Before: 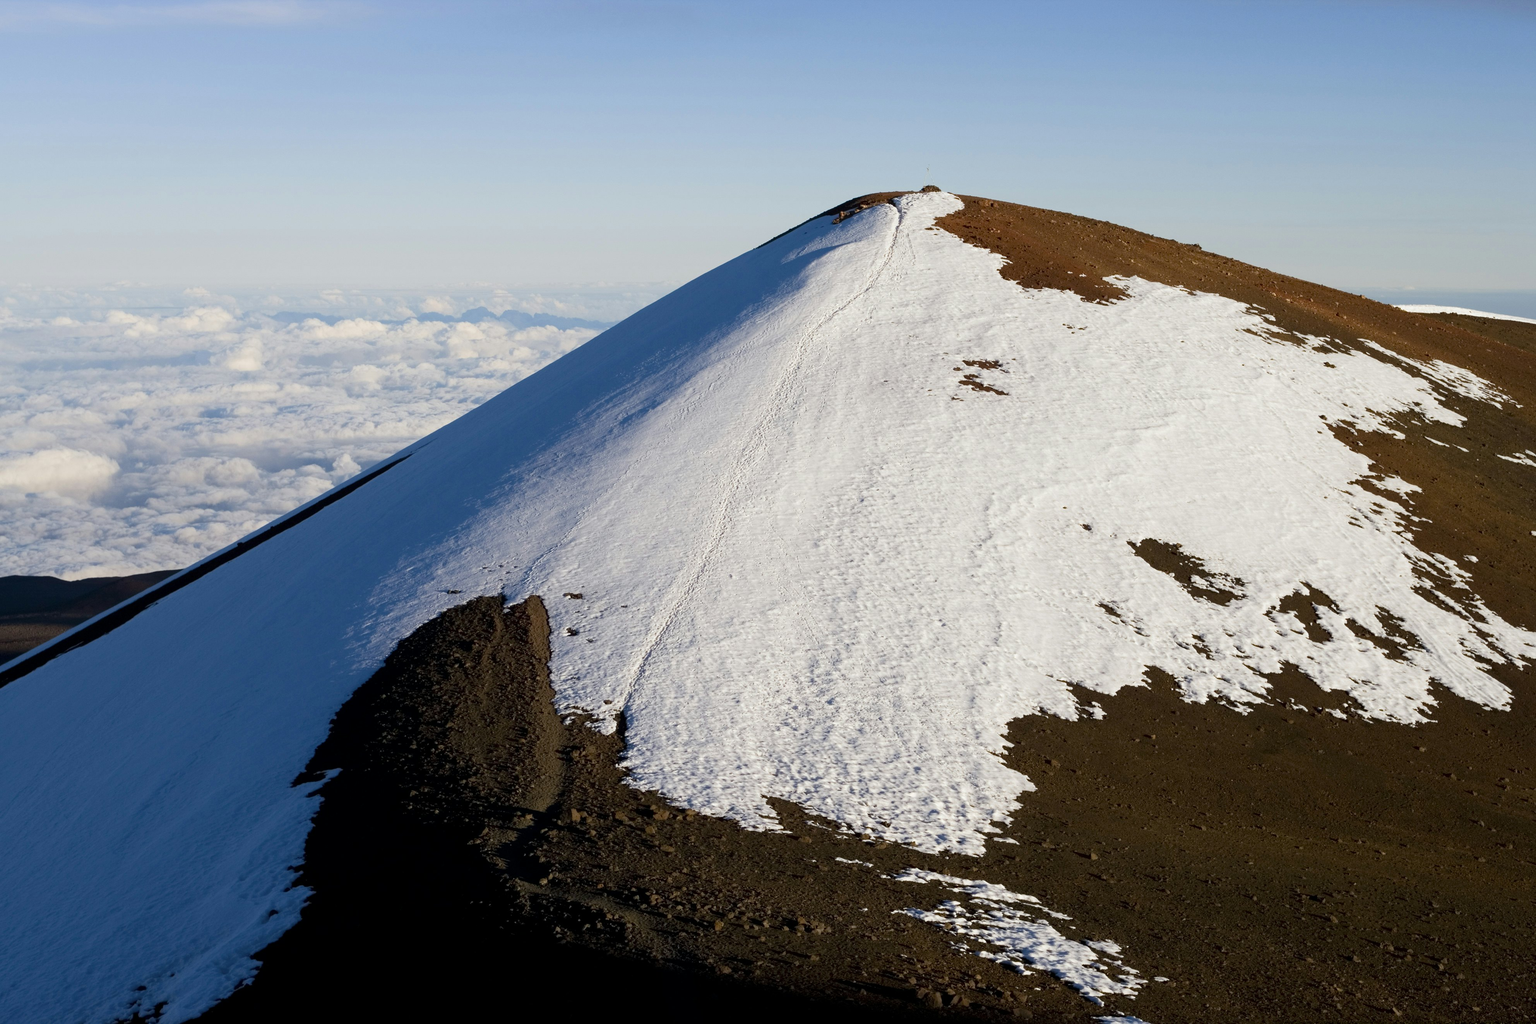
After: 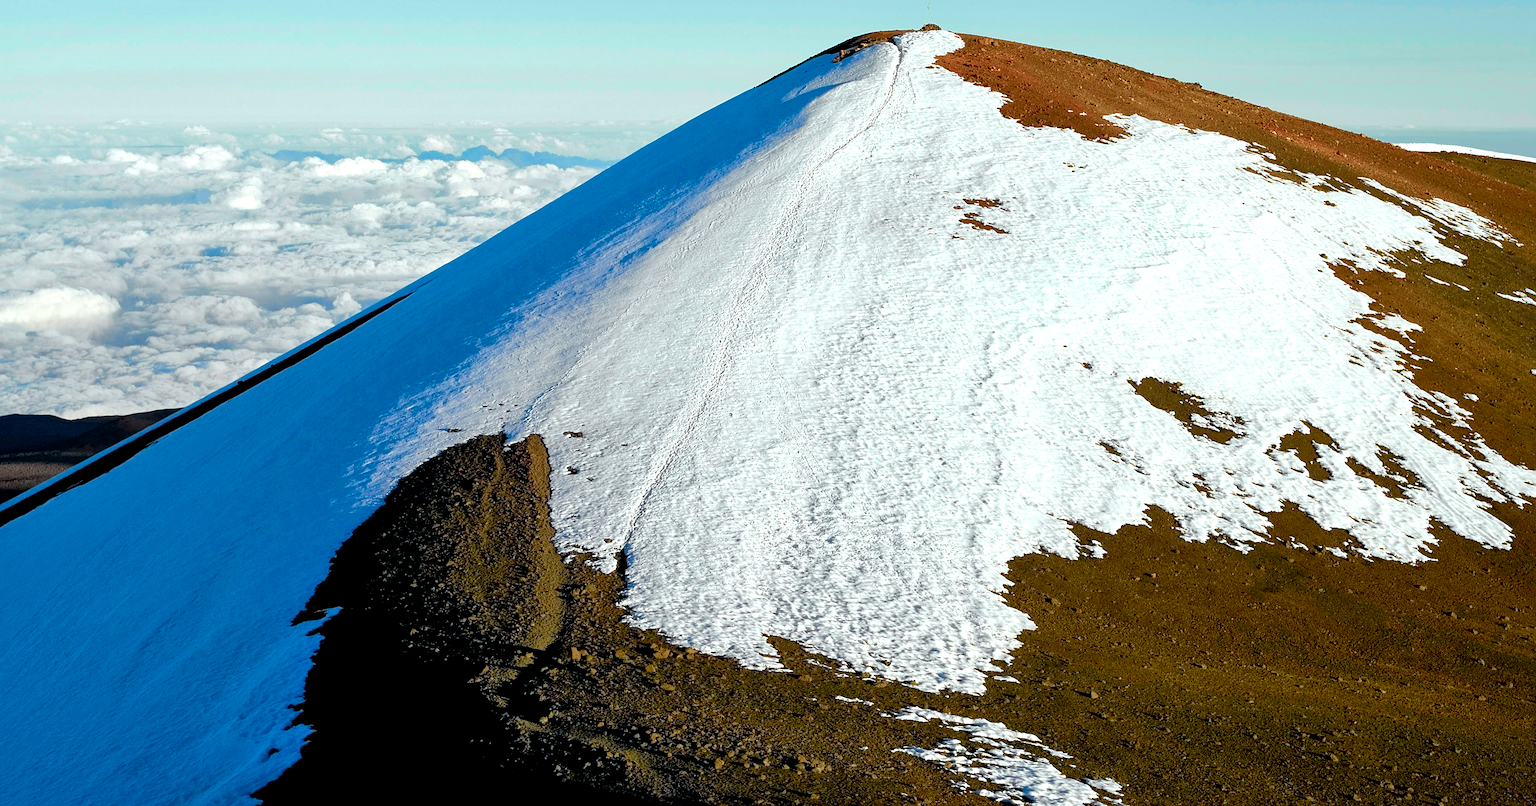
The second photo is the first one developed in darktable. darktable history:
color calibration: illuminant as shot in camera, x 0.359, y 0.361, temperature 4583.65 K
sharpen: on, module defaults
local contrast: highlights 102%, shadows 100%, detail 119%, midtone range 0.2
crop and rotate: top 15.813%, bottom 5.381%
shadows and highlights: on, module defaults
tone curve: curves: ch0 [(0, 0) (0.037, 0.011) (0.131, 0.108) (0.279, 0.279) (0.476, 0.554) (0.617, 0.693) (0.704, 0.77) (0.813, 0.852) (0.916, 0.924) (1, 0.993)]; ch1 [(0, 0) (0.318, 0.278) (0.444, 0.427) (0.493, 0.492) (0.508, 0.502) (0.534, 0.531) (0.562, 0.571) (0.626, 0.667) (0.746, 0.764) (1, 1)]; ch2 [(0, 0) (0.316, 0.292) (0.381, 0.37) (0.423, 0.448) (0.476, 0.492) (0.502, 0.498) (0.522, 0.518) (0.533, 0.532) (0.586, 0.631) (0.634, 0.663) (0.7, 0.7) (0.861, 0.808) (1, 0.951)], color space Lab, independent channels
exposure: exposure 0.494 EV, compensate highlight preservation false
